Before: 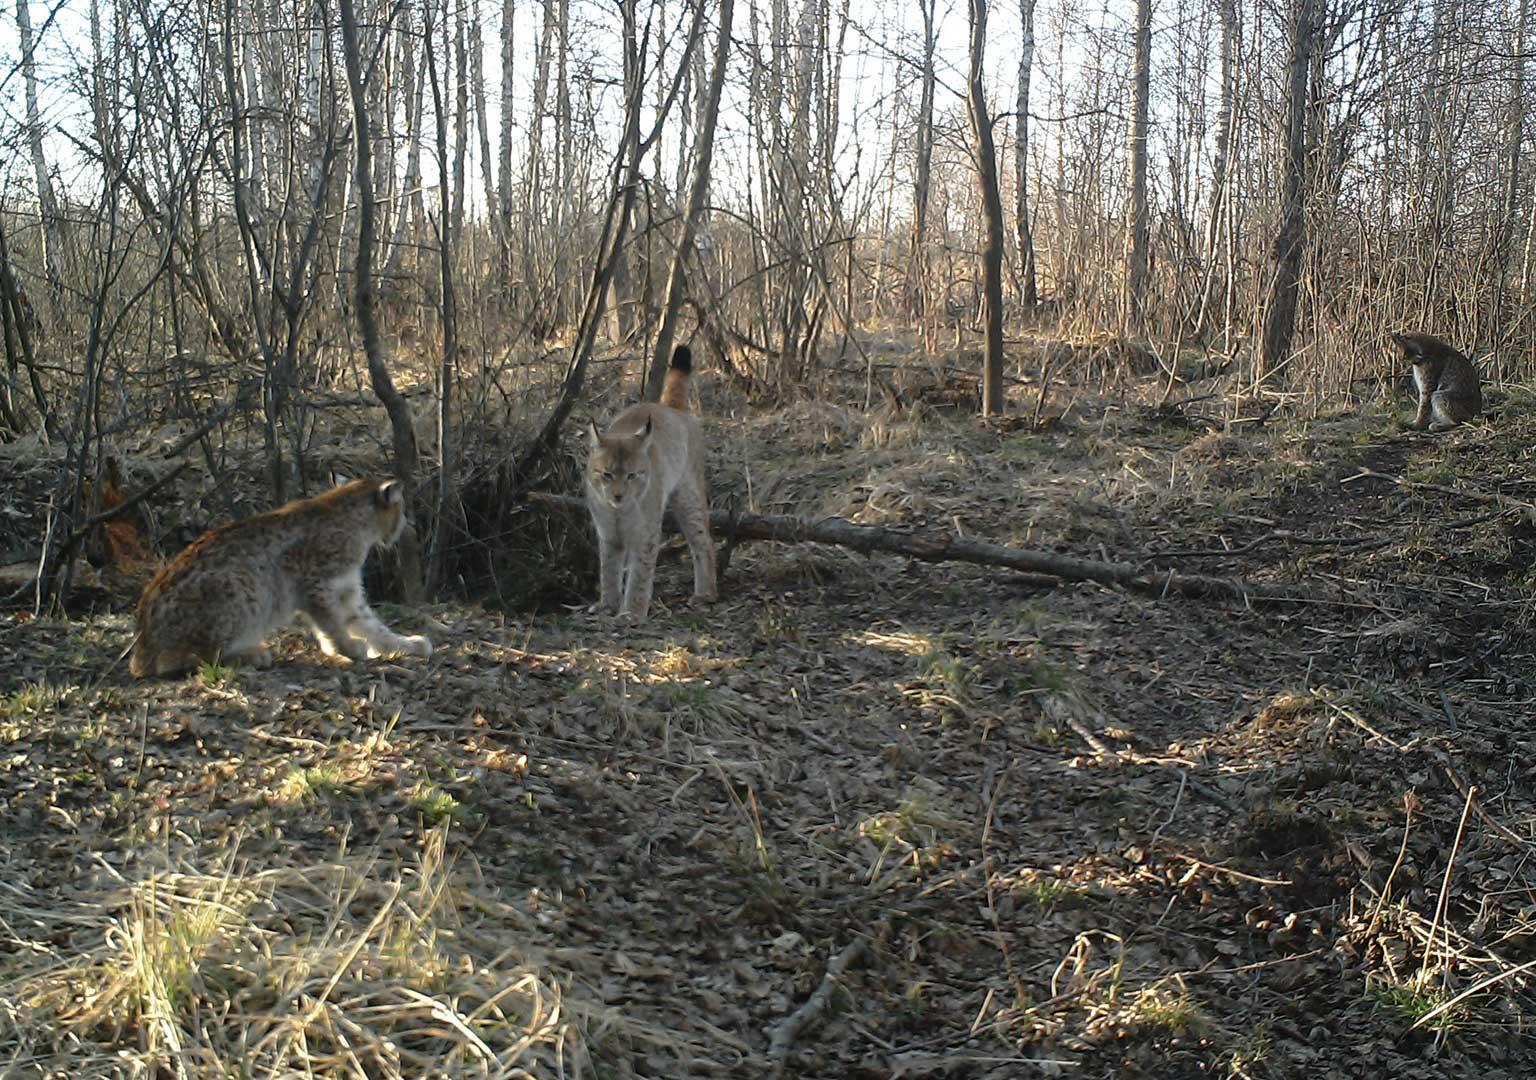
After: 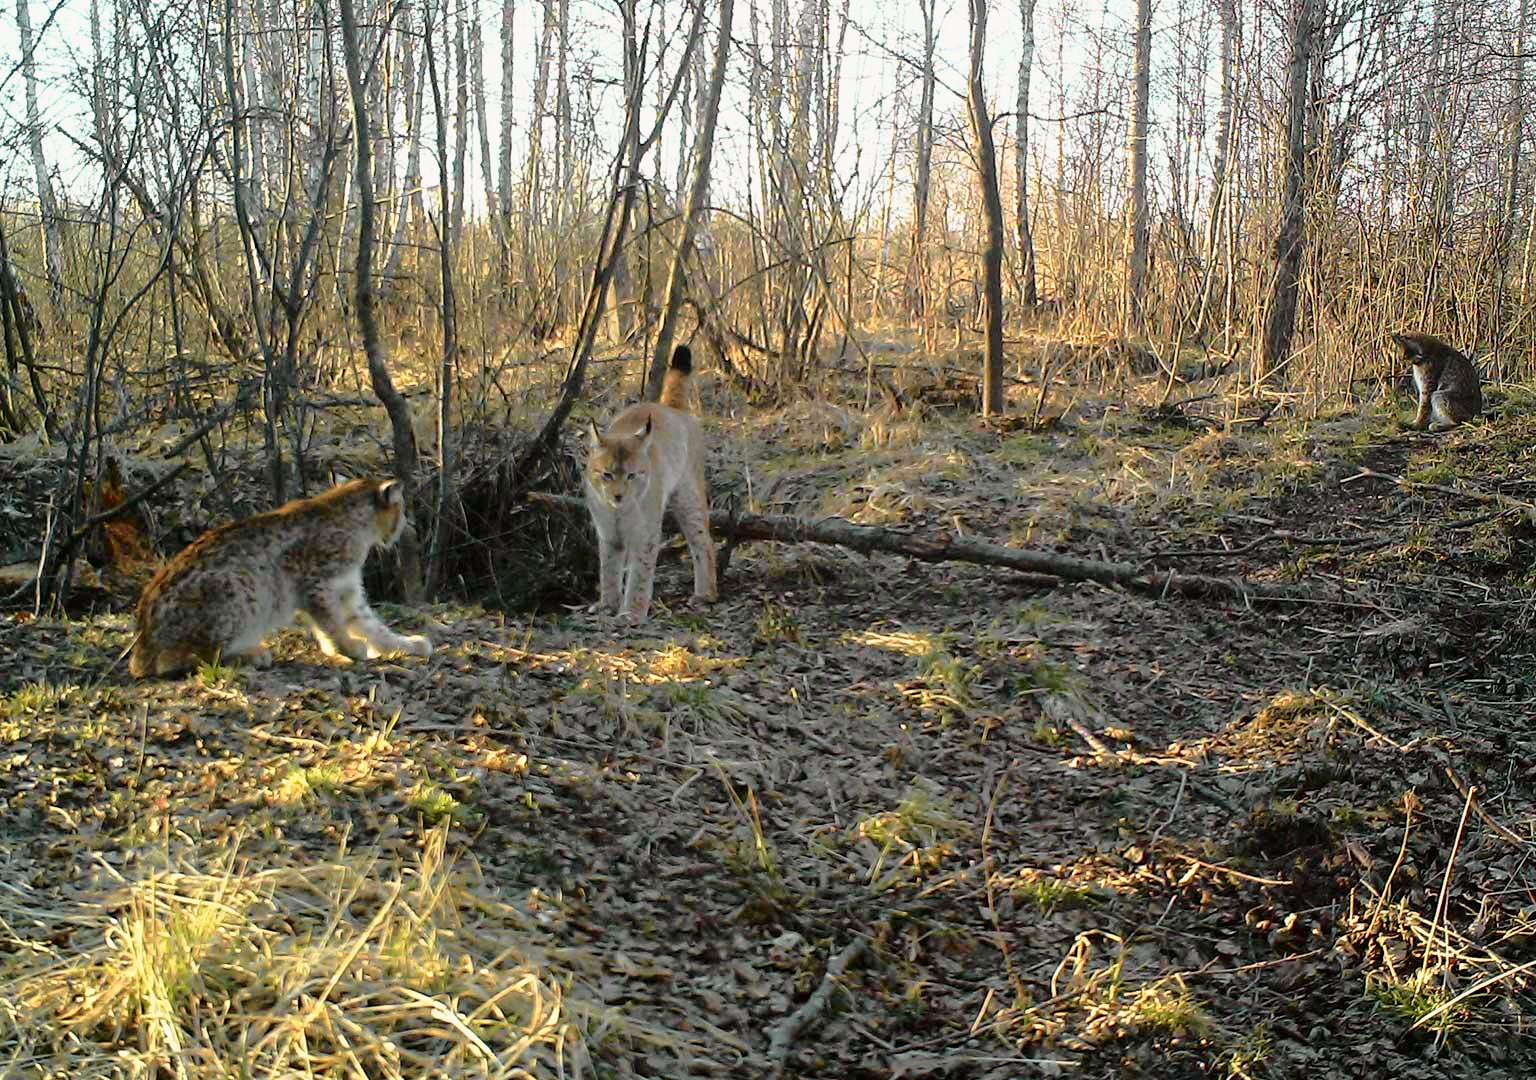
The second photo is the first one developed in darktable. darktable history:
velvia: on, module defaults
tone curve: curves: ch0 [(0, 0) (0.062, 0.023) (0.168, 0.142) (0.359, 0.44) (0.469, 0.544) (0.634, 0.722) (0.839, 0.909) (0.998, 0.978)]; ch1 [(0, 0) (0.437, 0.453) (0.472, 0.47) (0.502, 0.504) (0.527, 0.546) (0.568, 0.619) (0.608, 0.665) (0.669, 0.748) (0.859, 0.899) (1, 1)]; ch2 [(0, 0) (0.33, 0.301) (0.421, 0.443) (0.473, 0.501) (0.504, 0.504) (0.535, 0.564) (0.575, 0.625) (0.608, 0.676) (1, 1)], color space Lab, independent channels, preserve colors none
